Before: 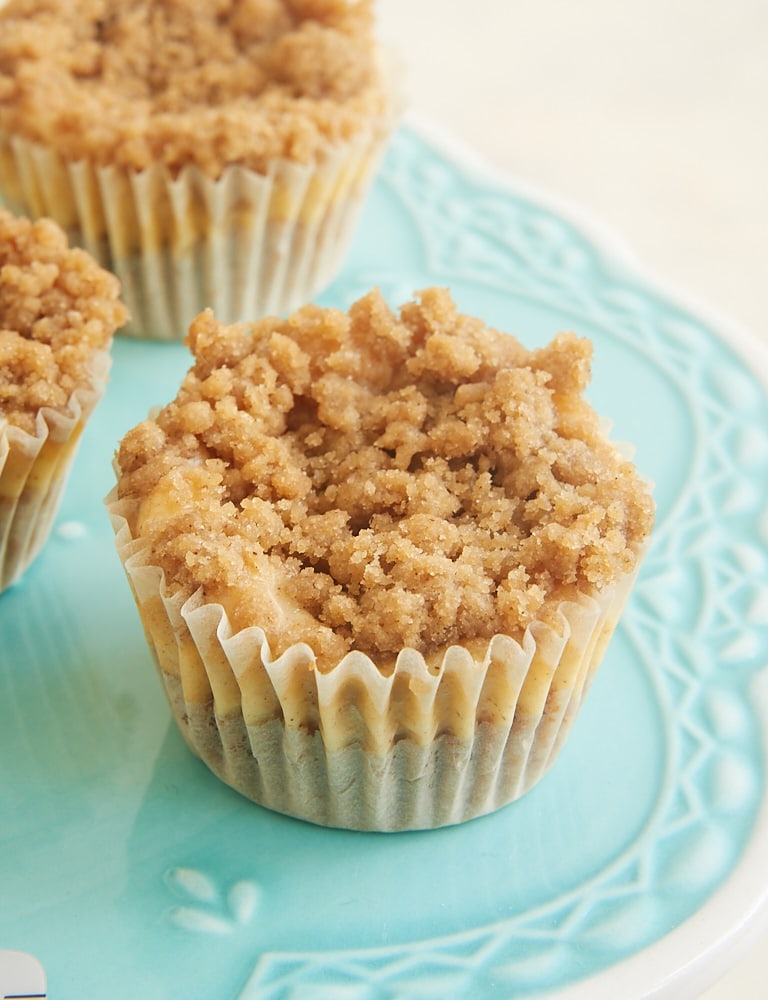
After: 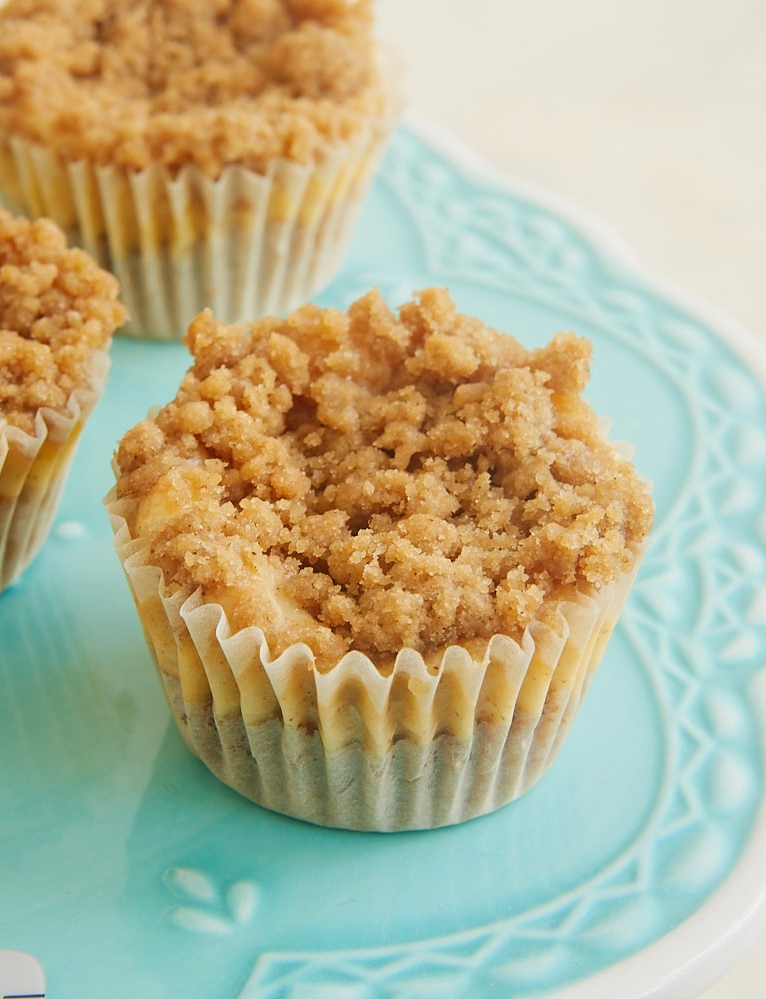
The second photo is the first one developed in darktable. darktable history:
exposure: exposure -0.155 EV, compensate exposure bias true, compensate highlight preservation false
contrast brightness saturation: saturation 0.128
crop and rotate: left 0.189%, bottom 0.002%
